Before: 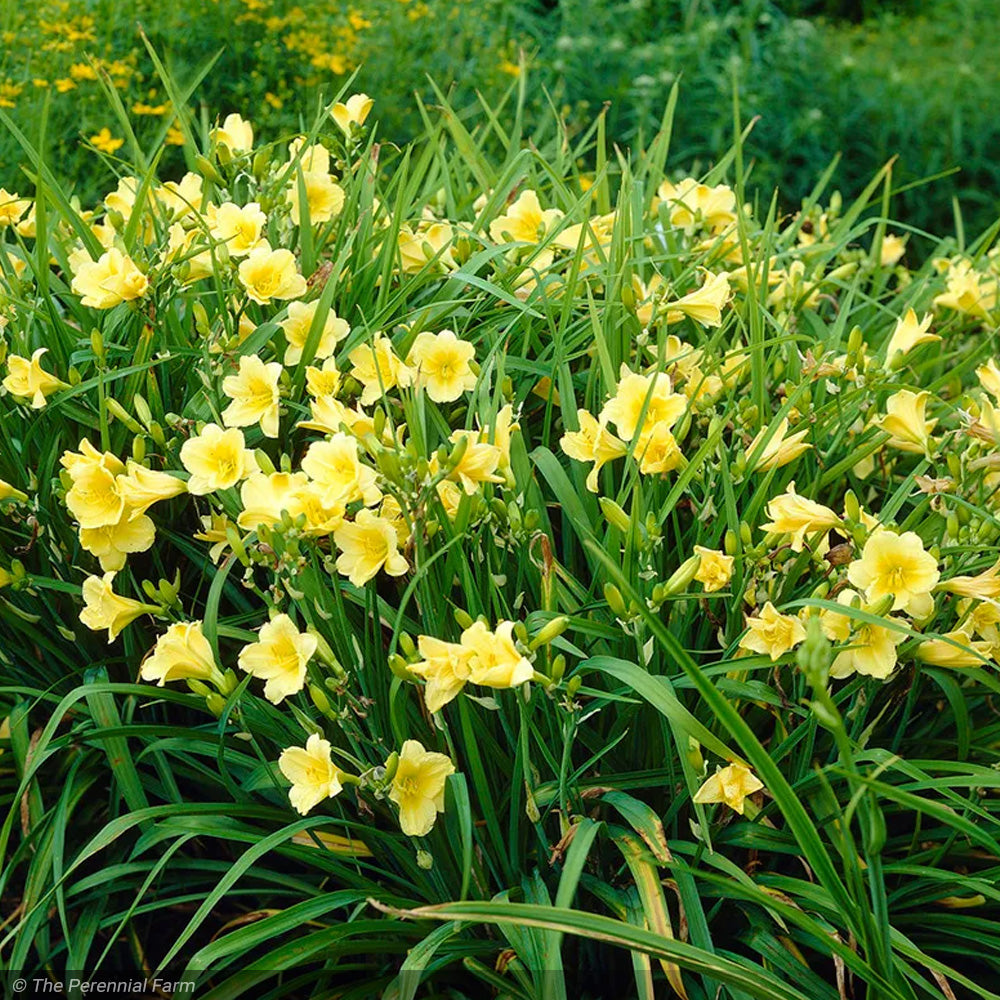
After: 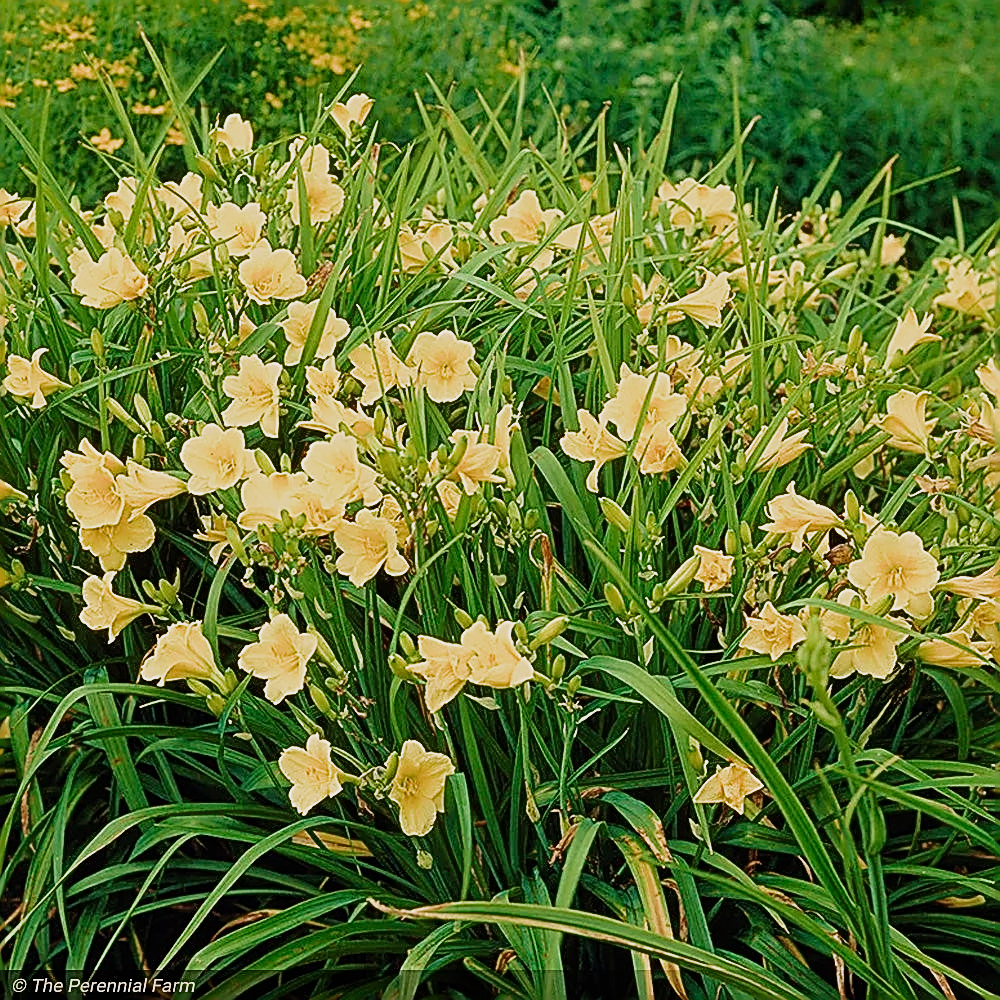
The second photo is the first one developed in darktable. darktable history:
sharpen: amount 2
white balance: red 1.123, blue 0.83
filmic rgb: black relative exposure -13 EV, threshold 3 EV, target white luminance 85%, hardness 6.3, latitude 42.11%, contrast 0.858, shadows ↔ highlights balance 8.63%, color science v4 (2020), enable highlight reconstruction true
